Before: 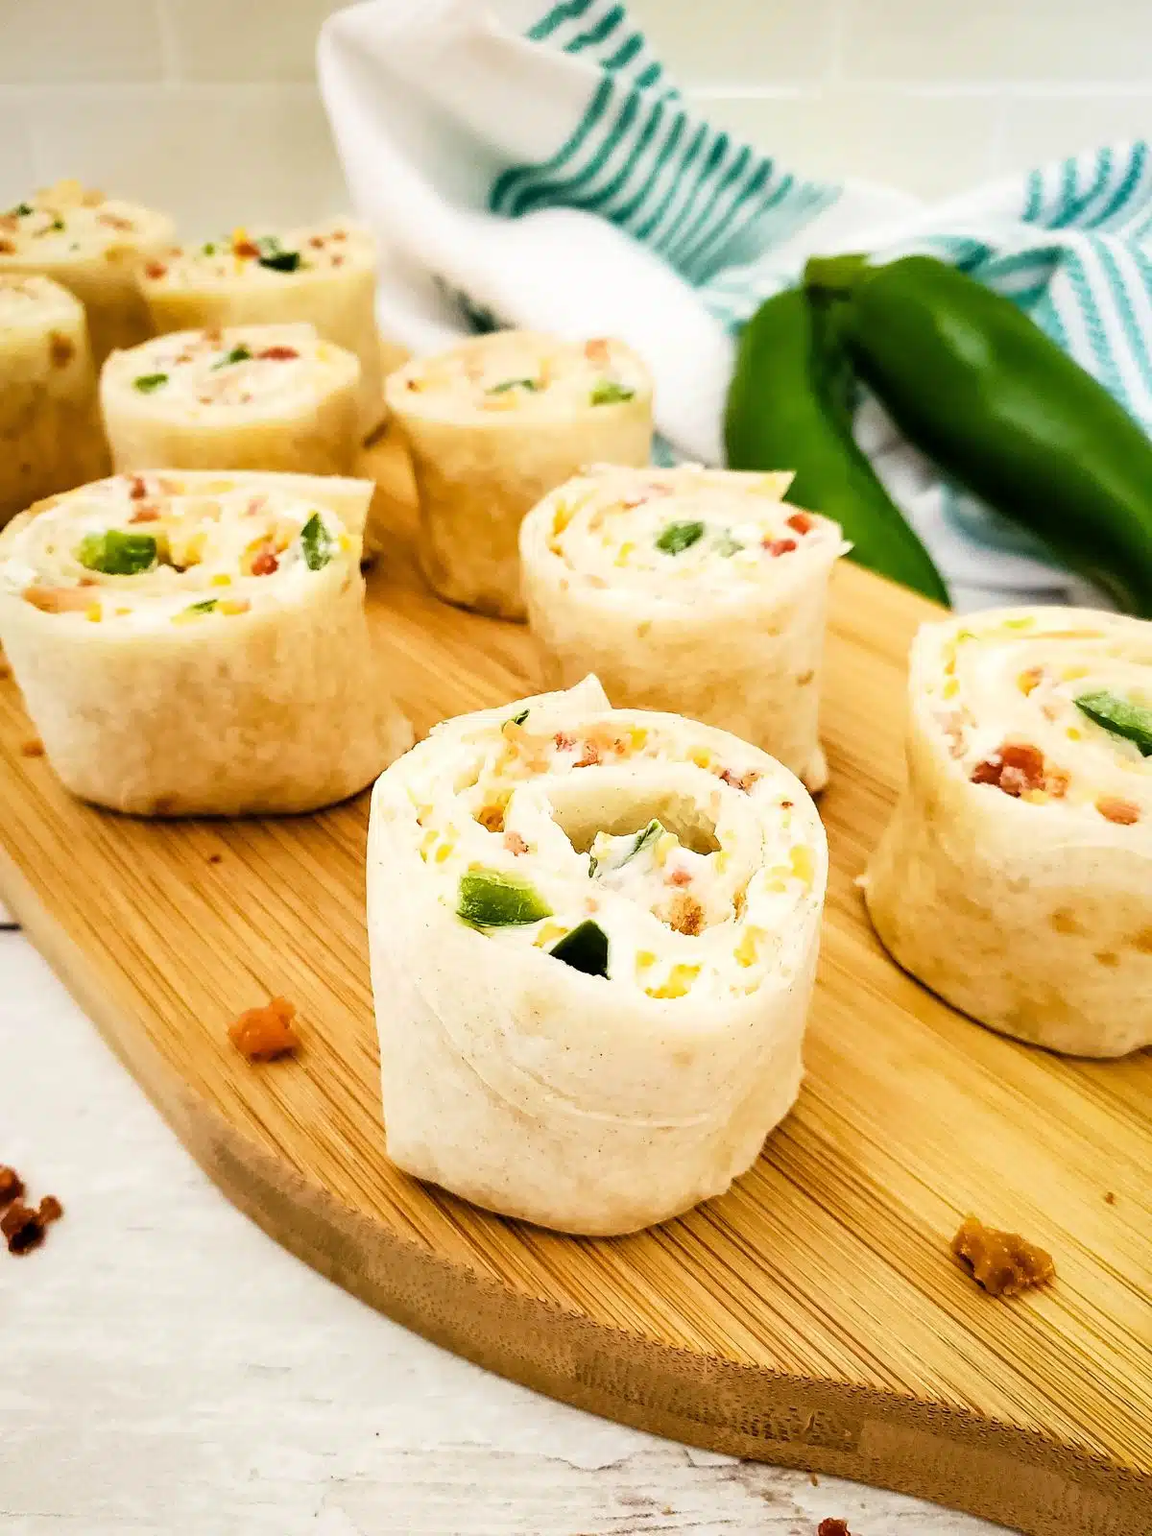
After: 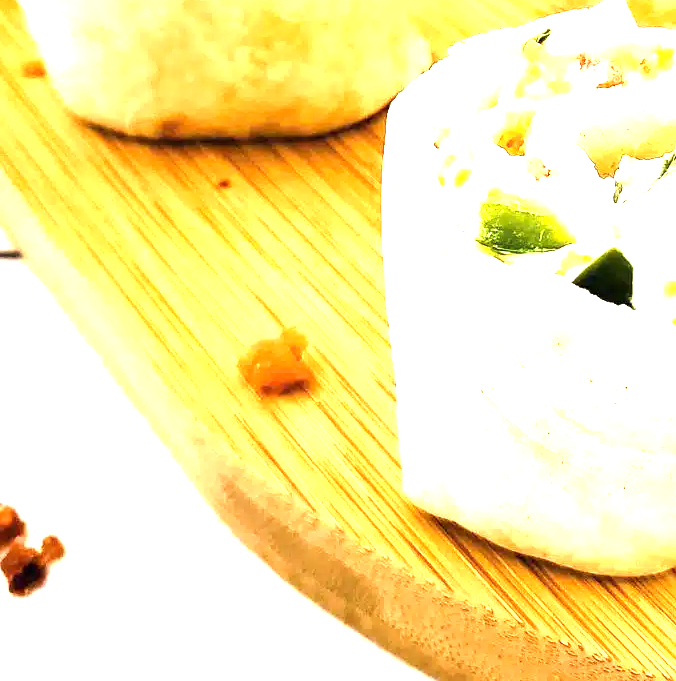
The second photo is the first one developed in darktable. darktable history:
crop: top 44.483%, right 43.593%, bottom 12.892%
exposure: black level correction 0, exposure 1.55 EV, compensate exposure bias true, compensate highlight preservation false
